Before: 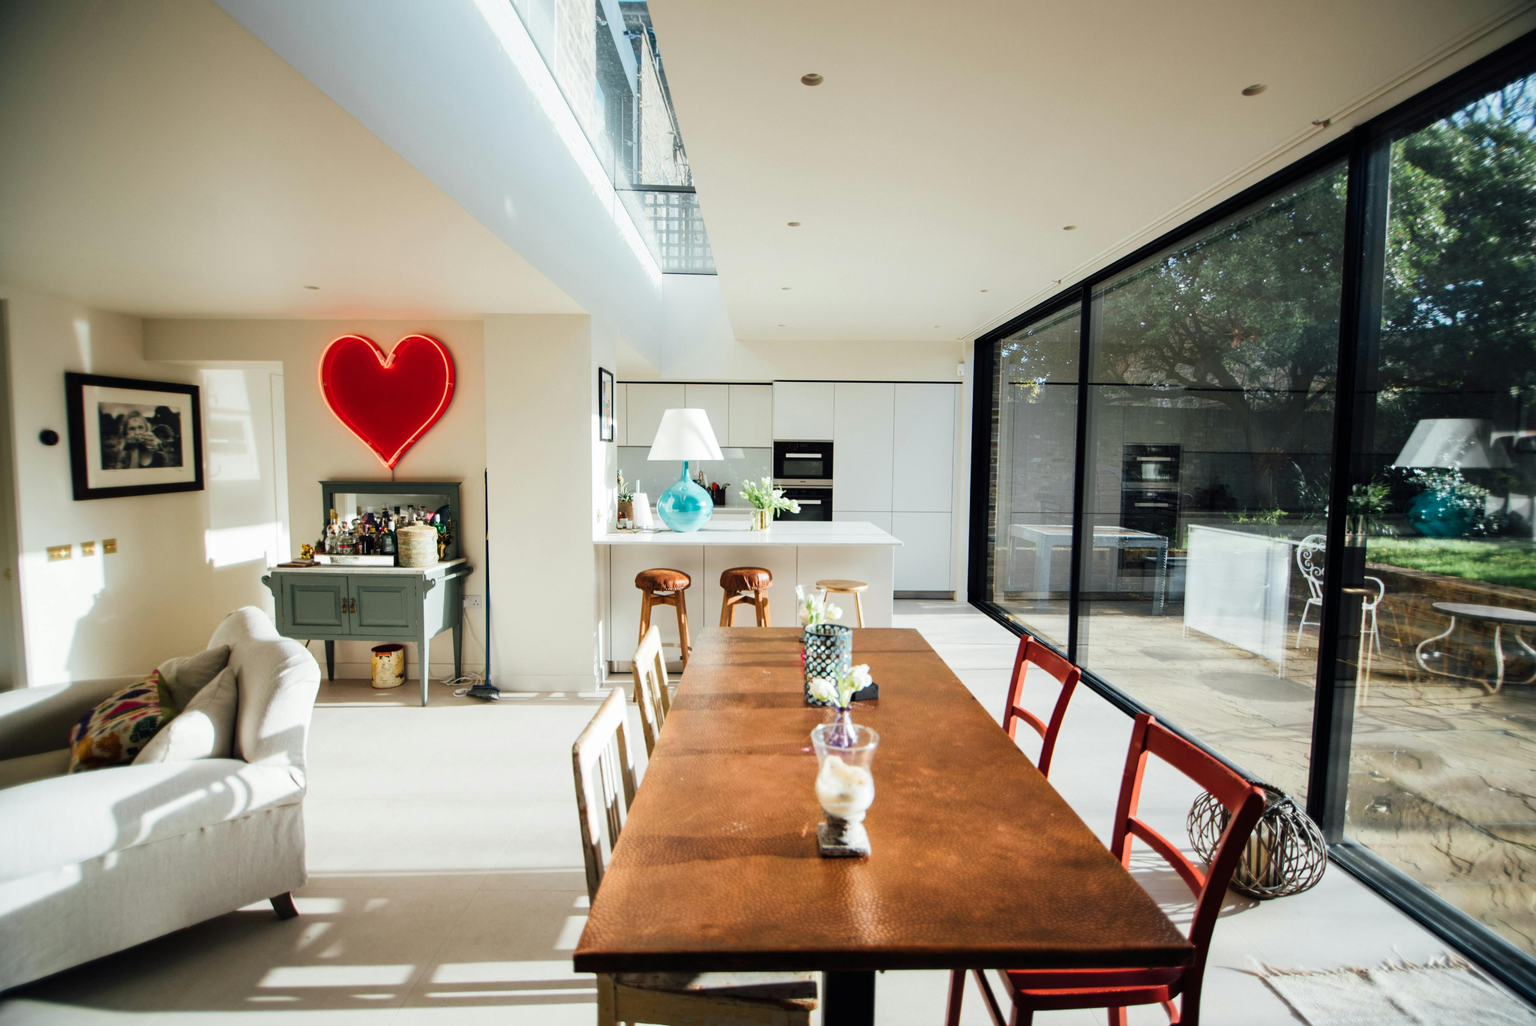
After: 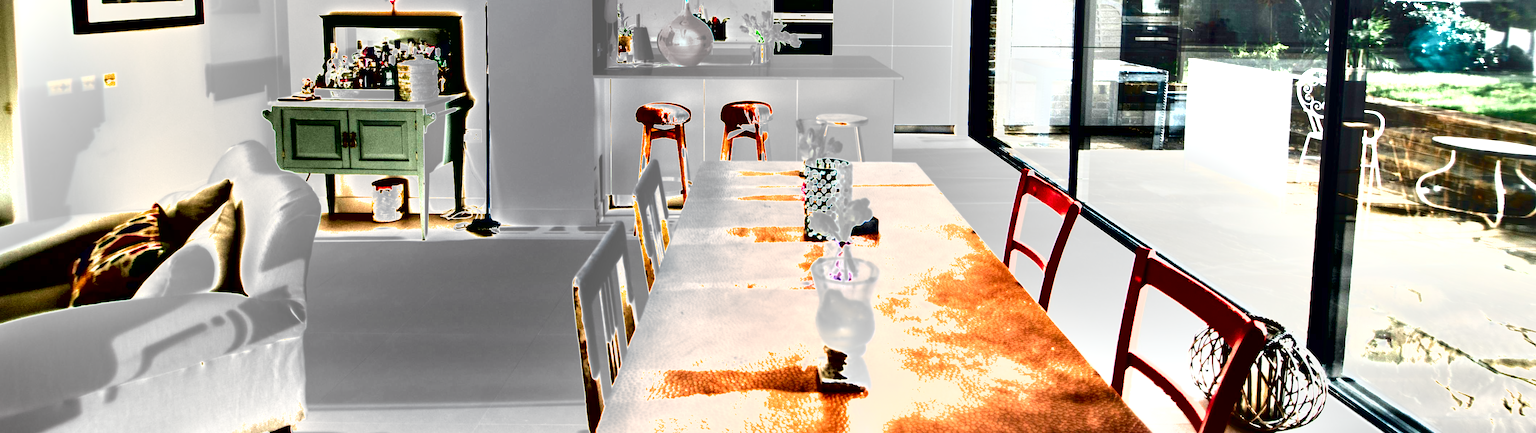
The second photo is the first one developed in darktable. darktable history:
crop: top 45.449%, bottom 12.278%
shadows and highlights: radius 336.82, shadows 29.04, soften with gaussian
local contrast: mode bilateral grid, contrast 19, coarseness 50, detail 119%, midtone range 0.2
exposure: black level correction 0, exposure 2.33 EV, compensate exposure bias true, compensate highlight preservation false
color balance rgb: perceptual saturation grading › global saturation 20%, perceptual saturation grading › highlights -49.423%, perceptual saturation grading › shadows 25.132%, global vibrance 14.692%
